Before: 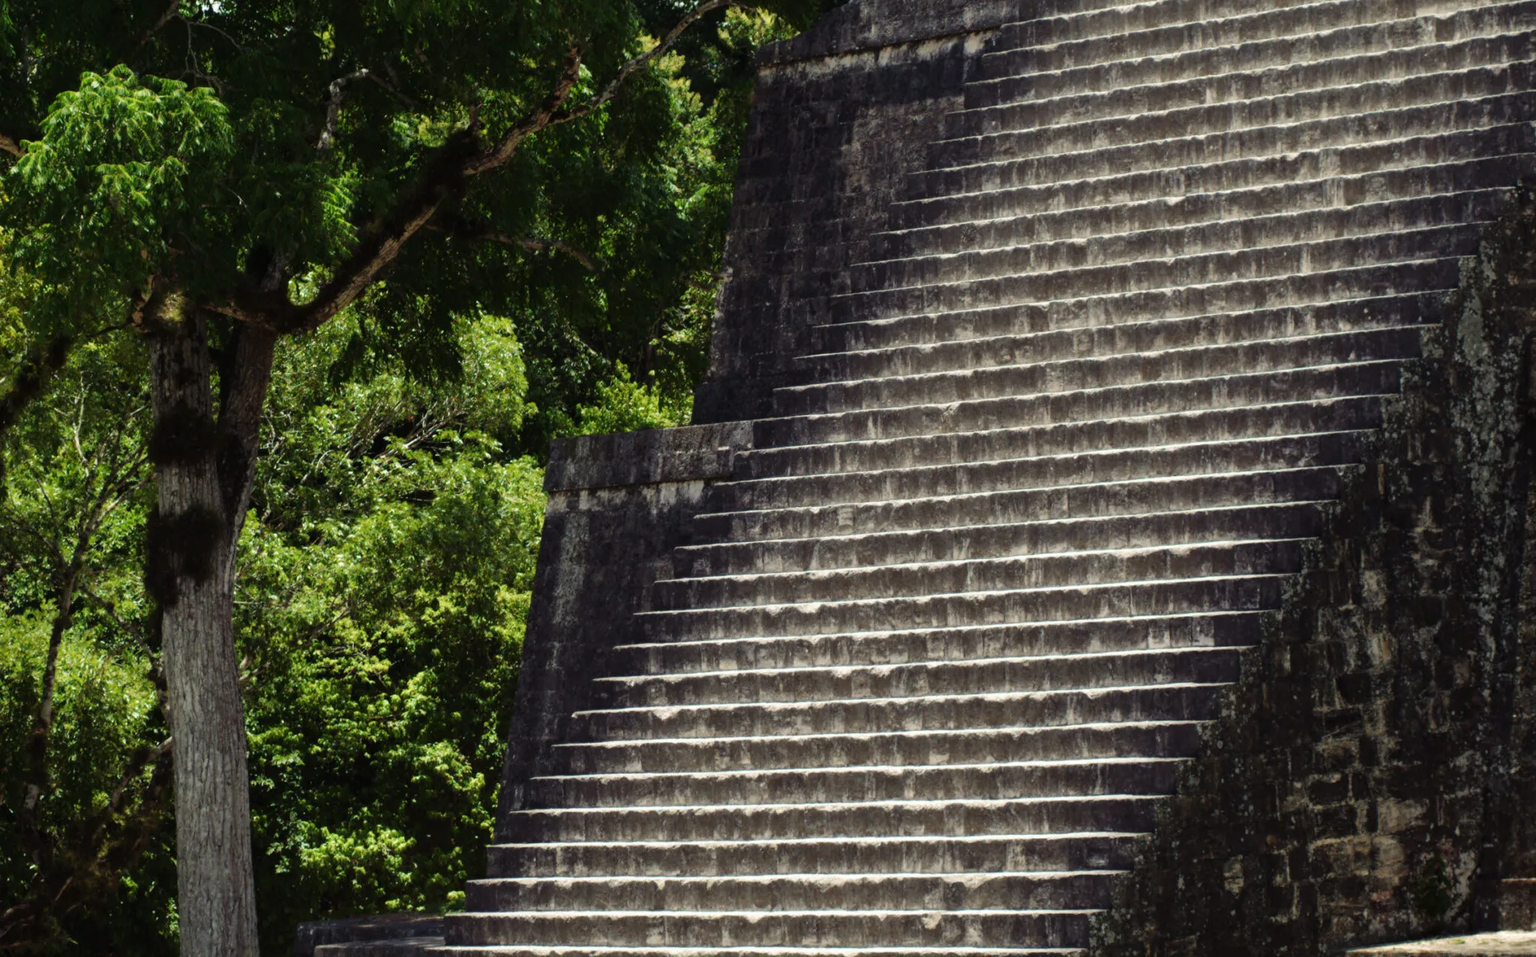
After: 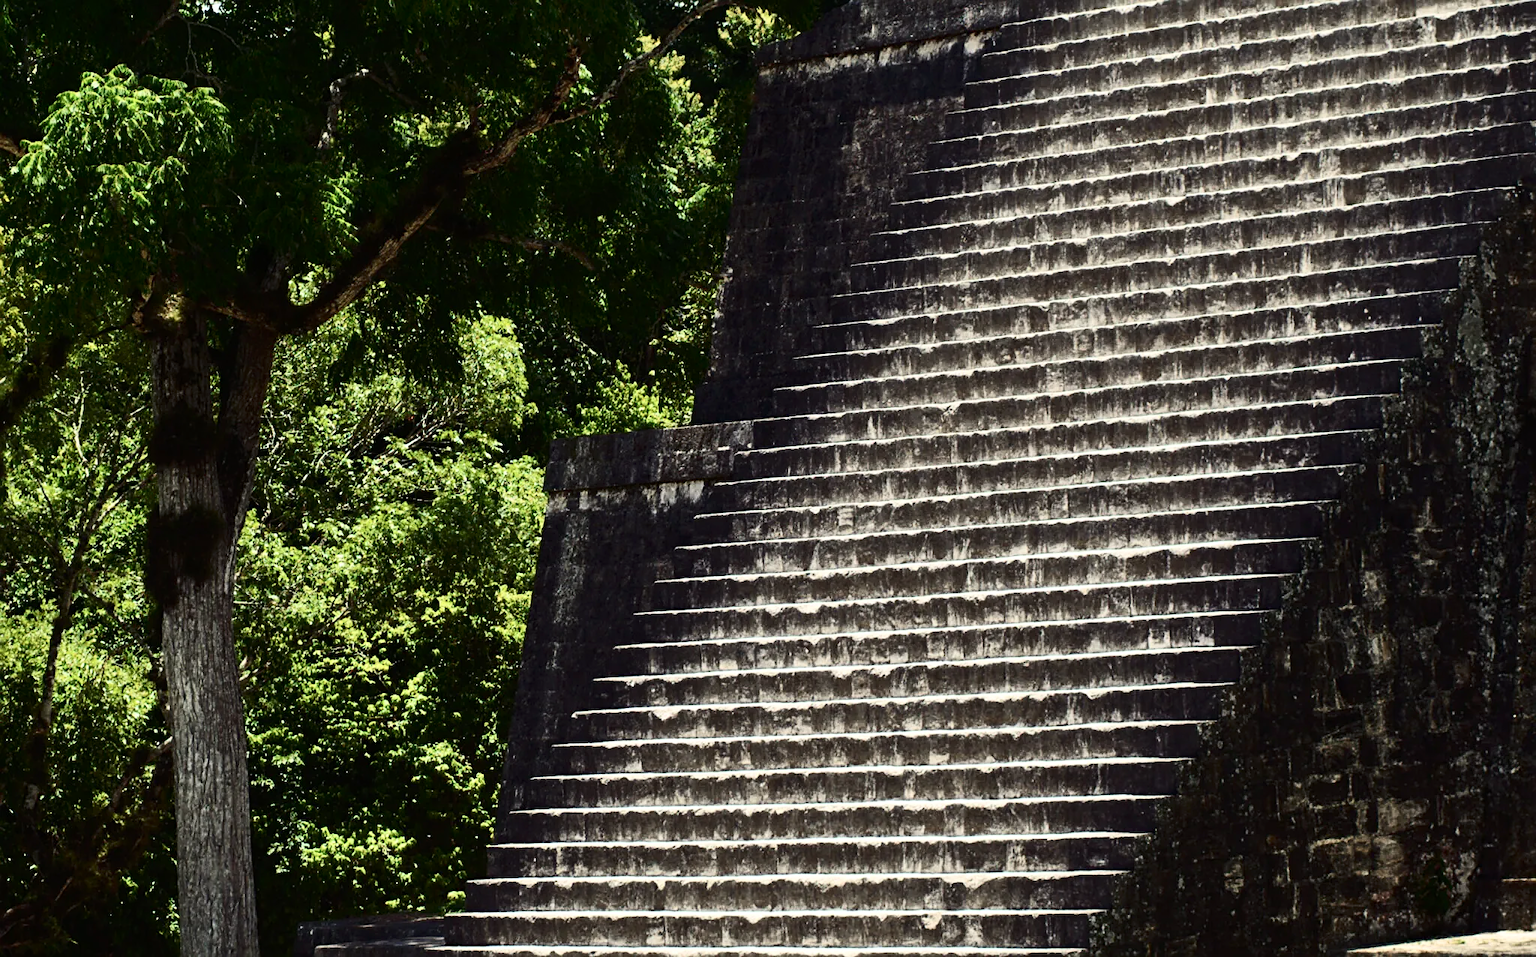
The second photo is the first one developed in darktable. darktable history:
contrast brightness saturation: contrast 0.39, brightness 0.1
sharpen: amount 0.6
